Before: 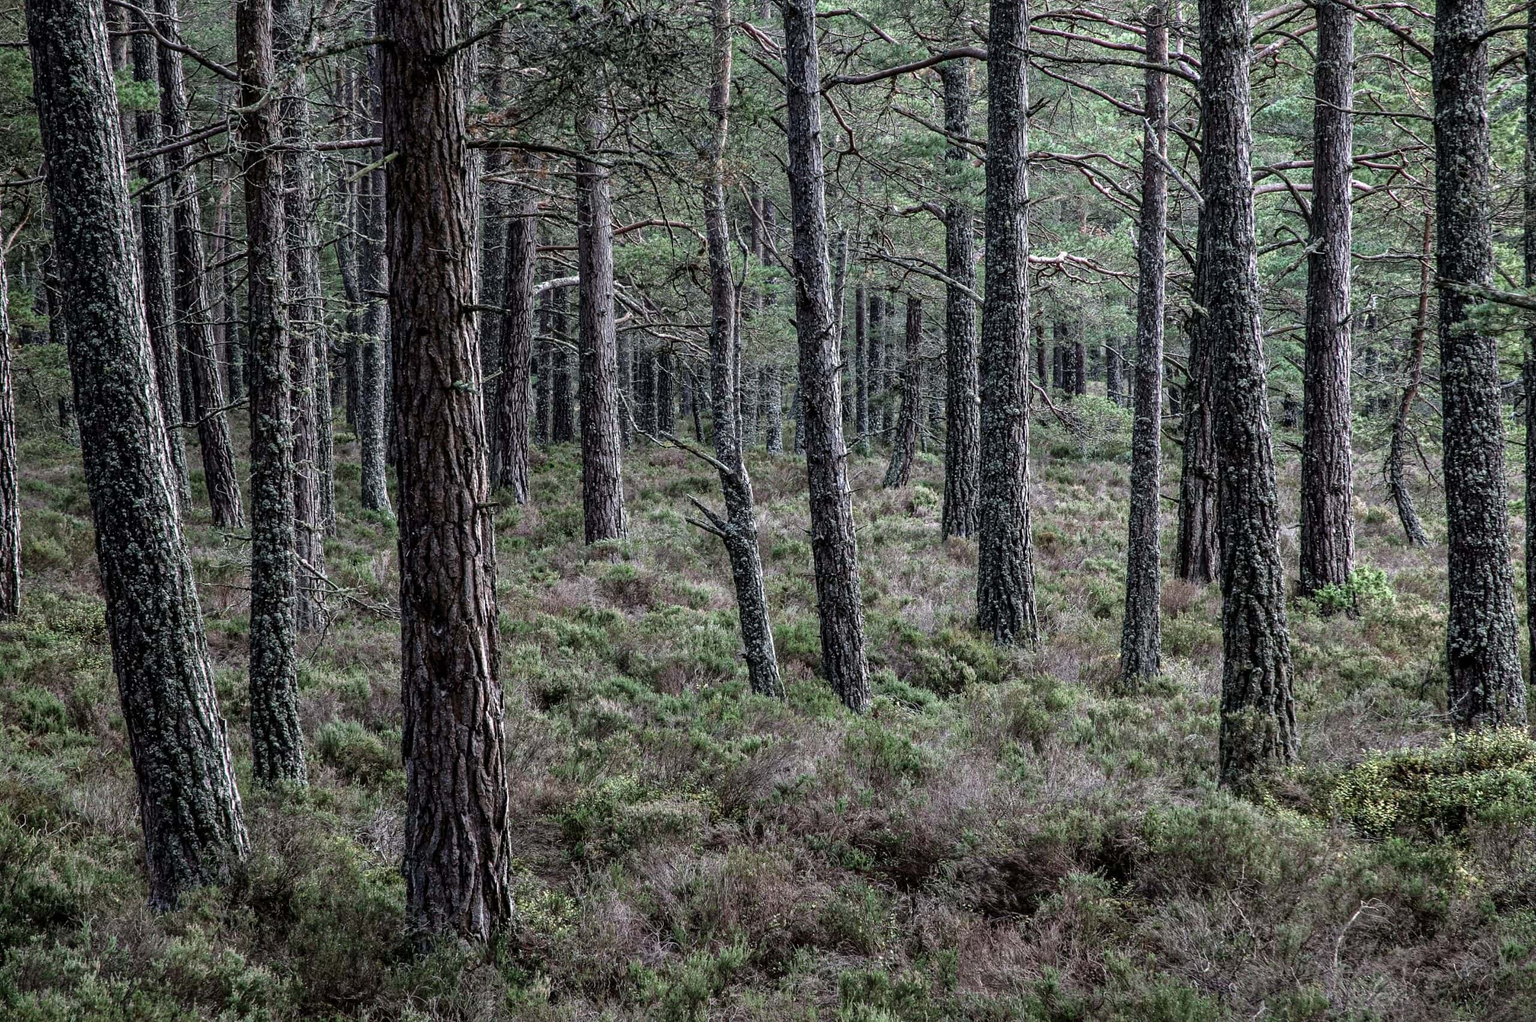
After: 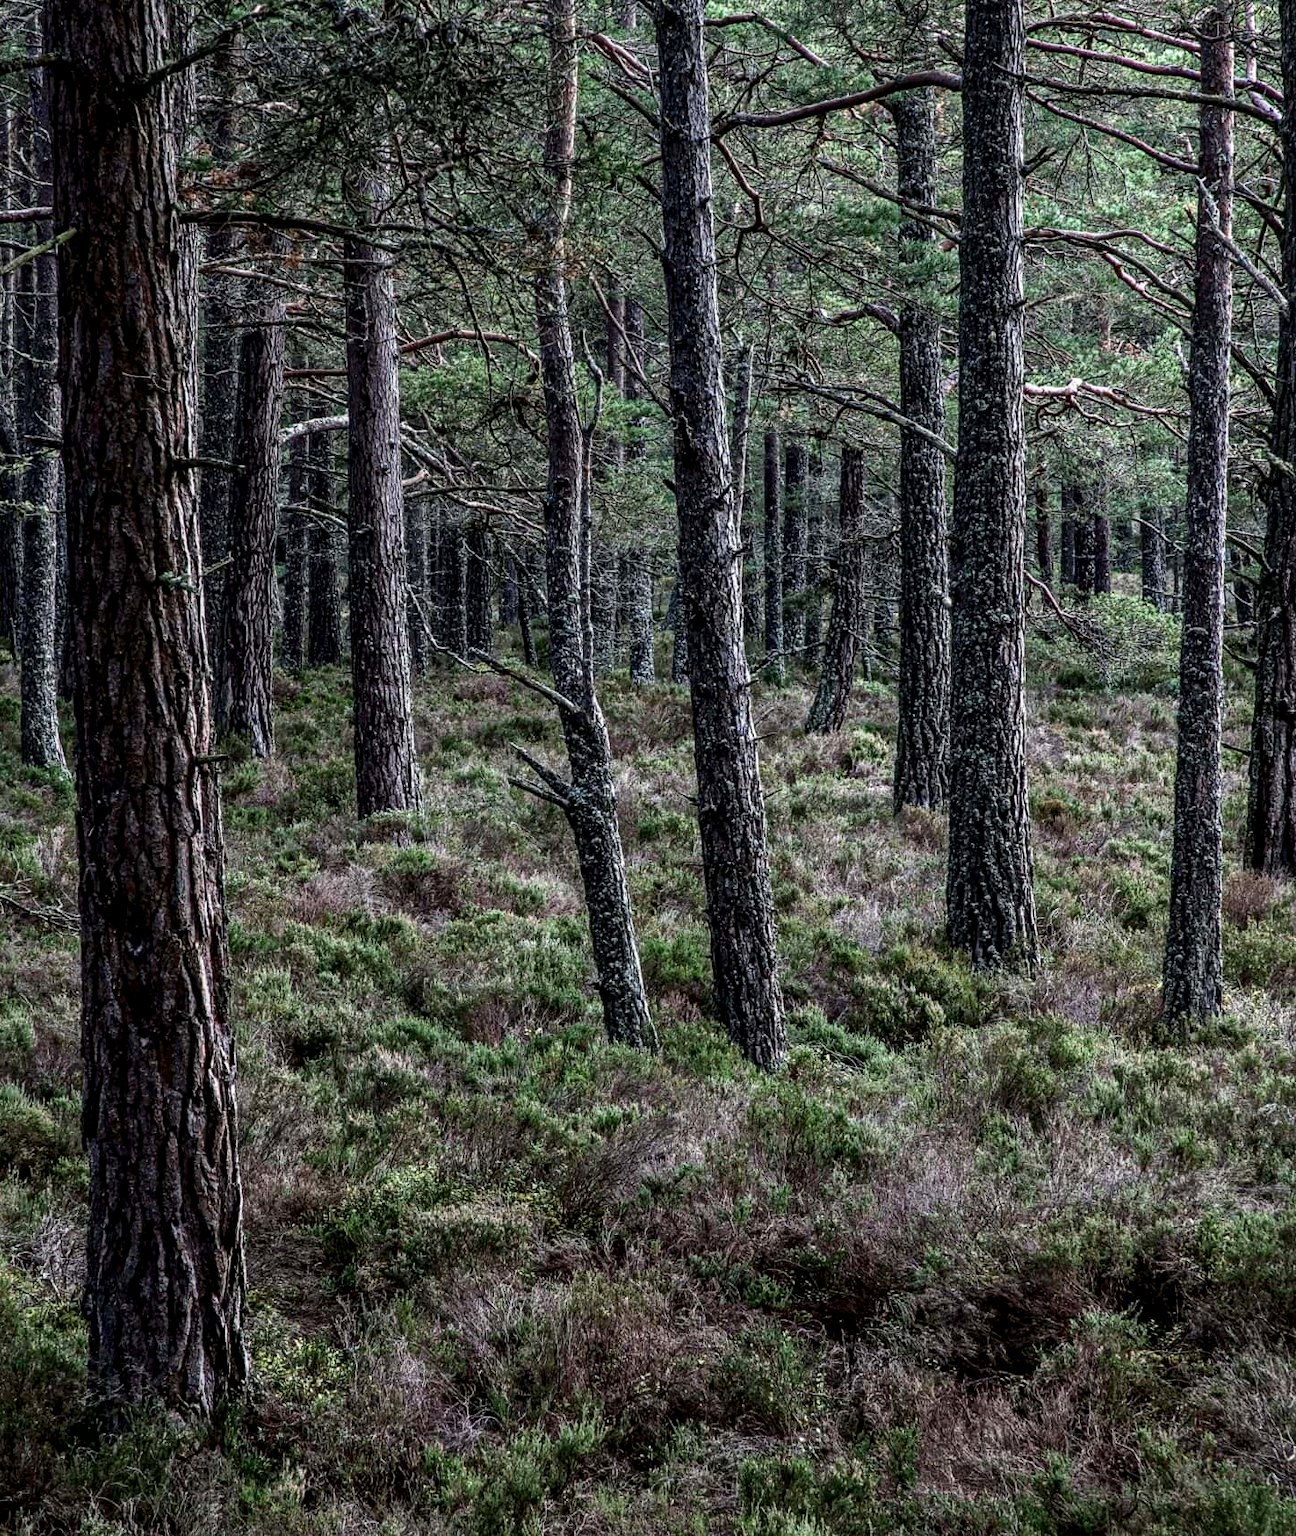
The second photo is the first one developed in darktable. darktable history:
local contrast: on, module defaults
contrast brightness saturation: contrast 0.118, brightness -0.124, saturation 0.196
crop and rotate: left 22.646%, right 21.205%
